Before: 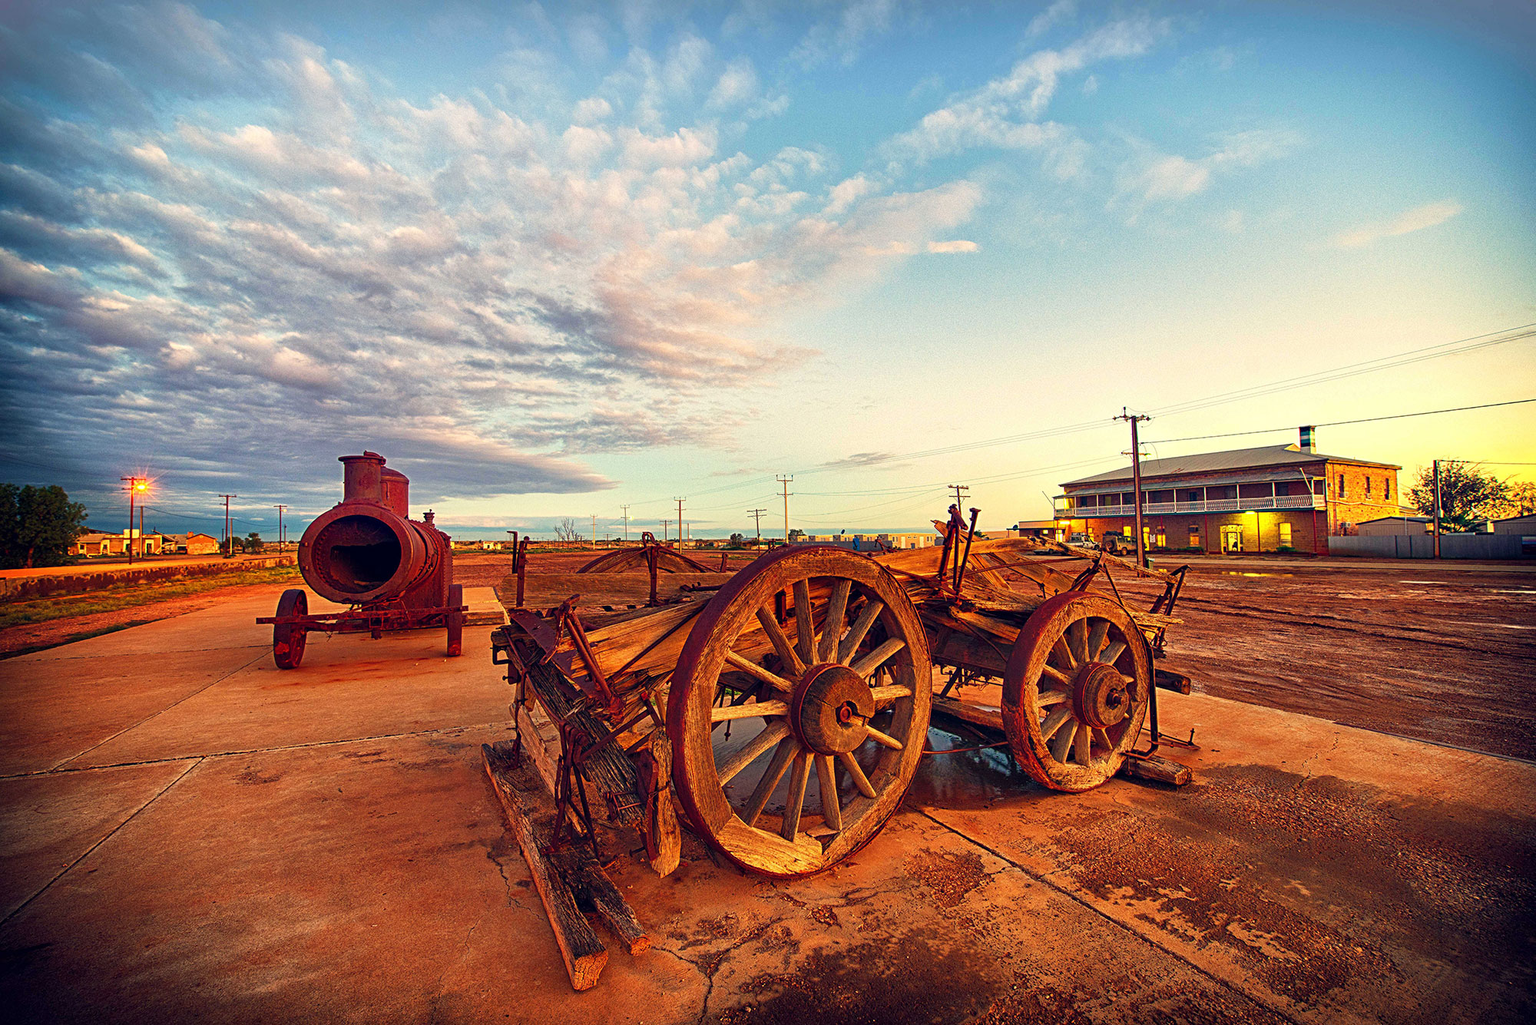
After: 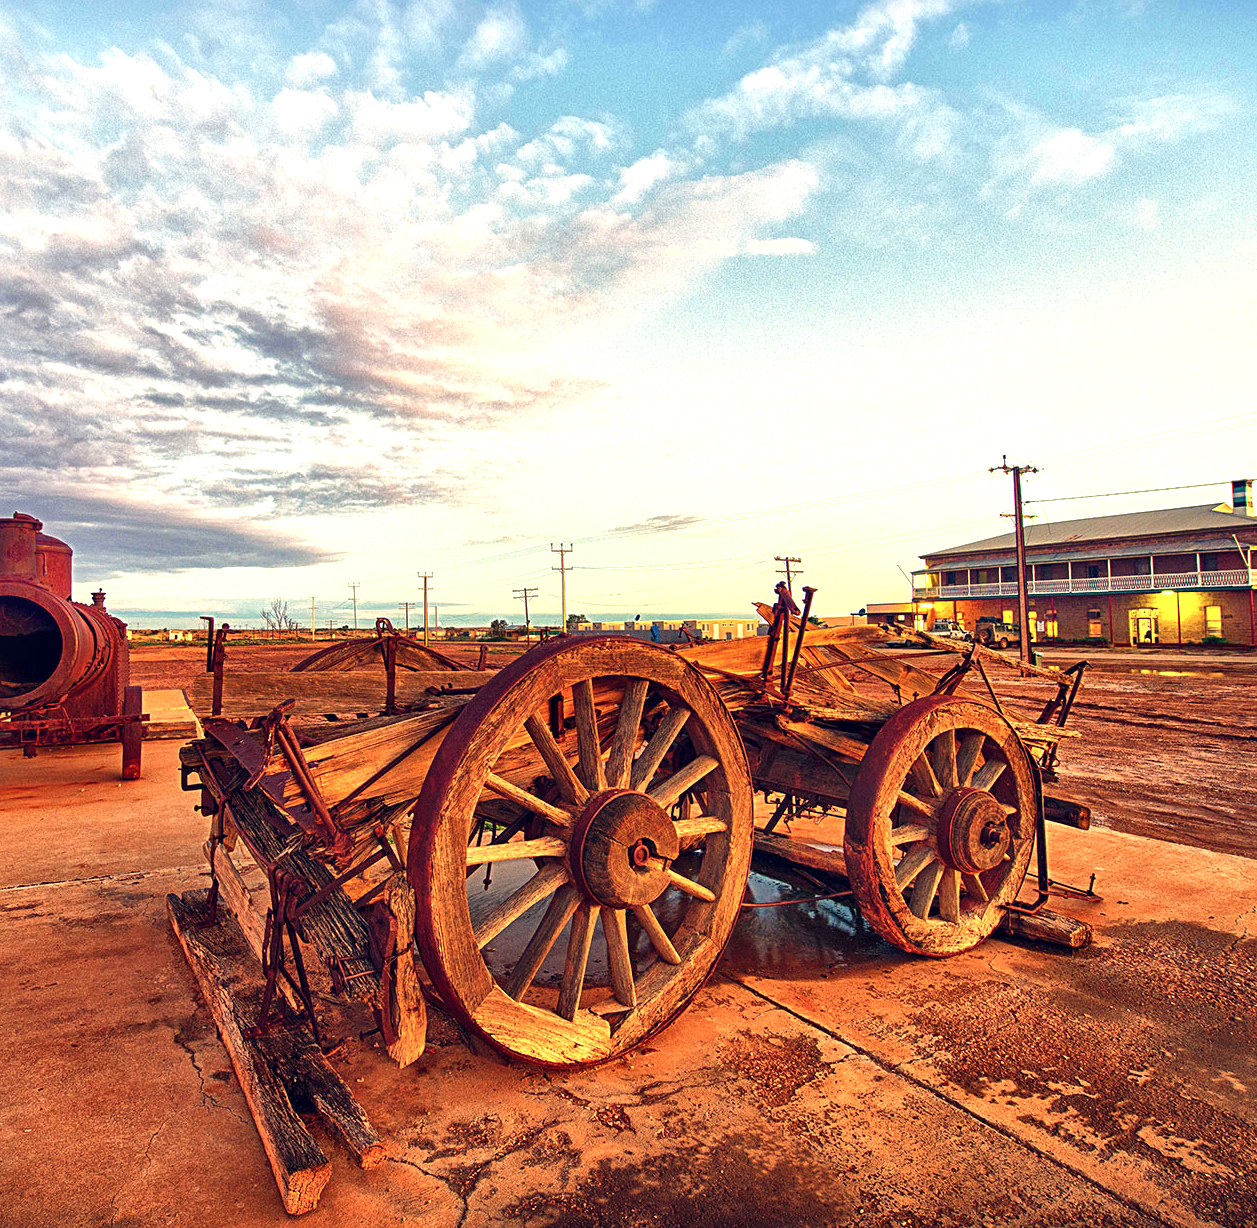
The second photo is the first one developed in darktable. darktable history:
local contrast: mode bilateral grid, contrast 19, coarseness 51, detail 159%, midtone range 0.2
contrast brightness saturation: contrast -0.082, brightness -0.04, saturation -0.108
crop and rotate: left 23.013%, top 5.632%, right 14.104%, bottom 2.365%
exposure: black level correction 0, exposure 0.693 EV, compensate highlight preservation false
